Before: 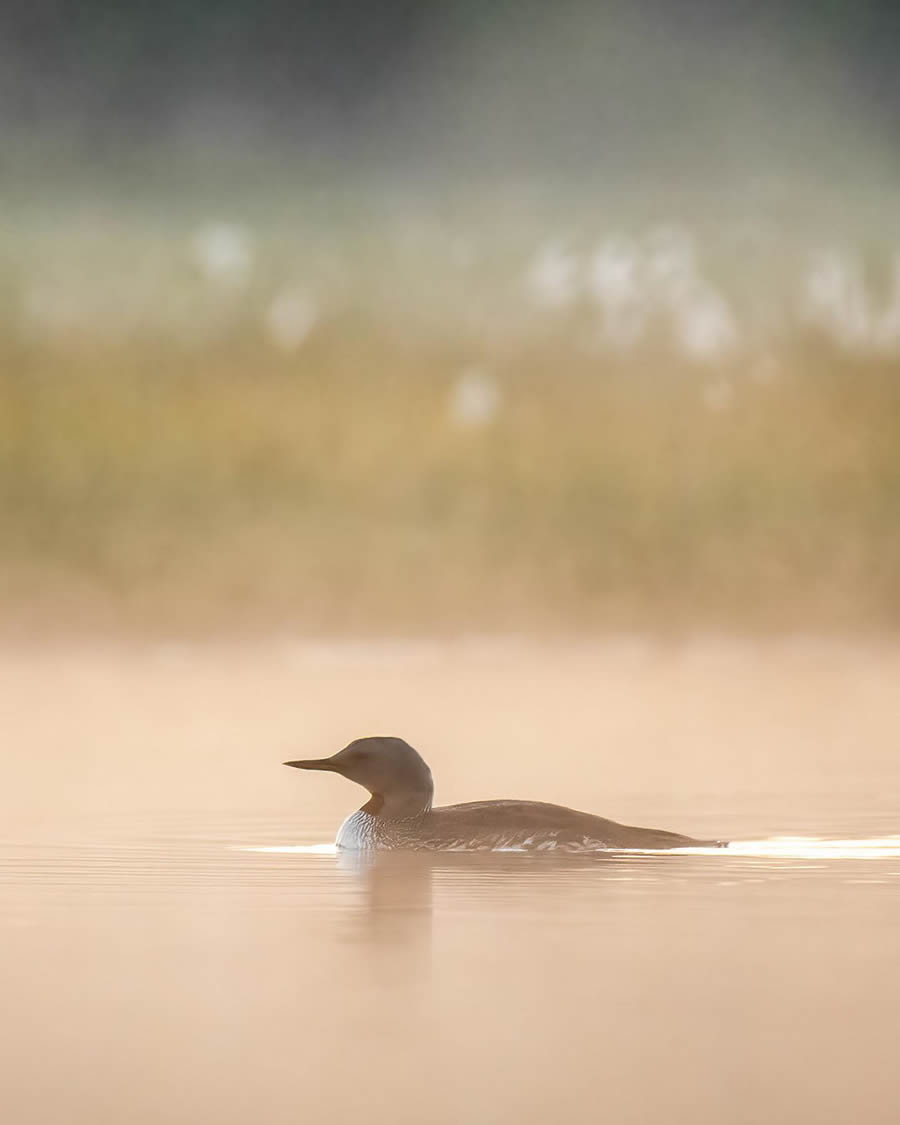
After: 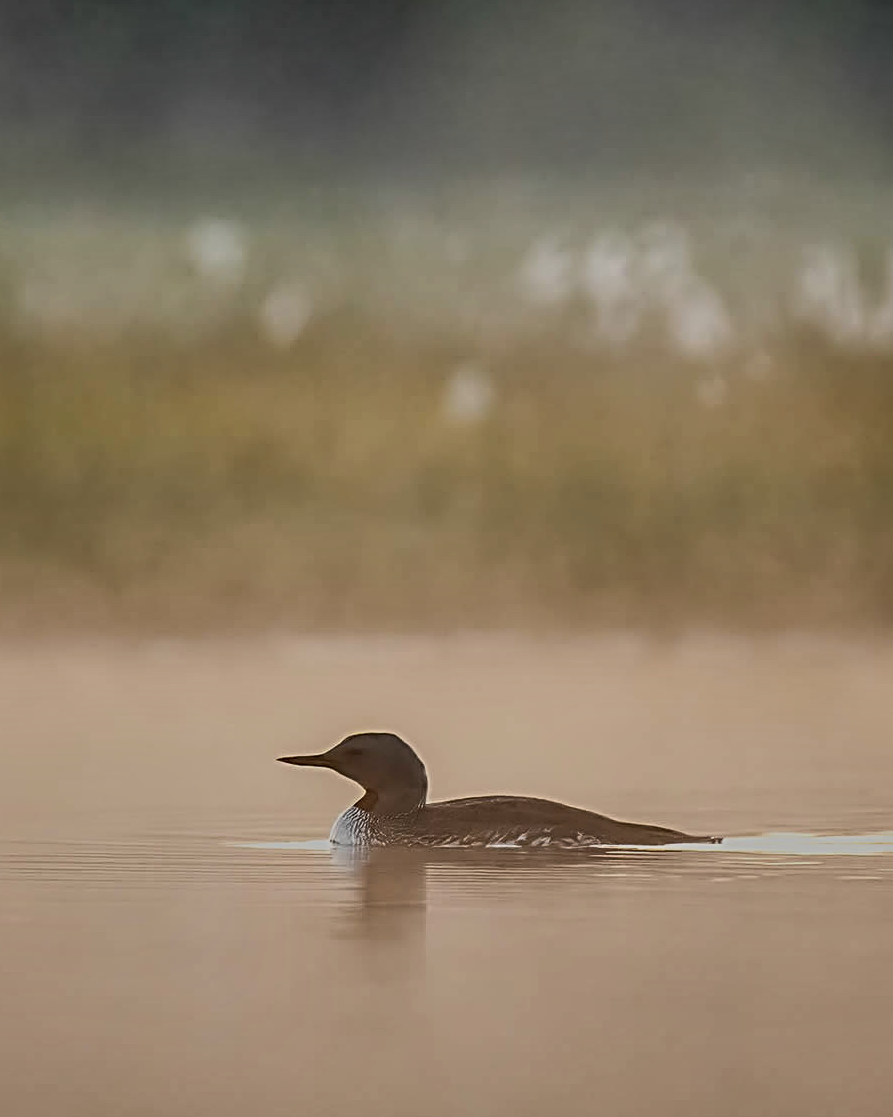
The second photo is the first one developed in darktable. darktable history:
crop and rotate: left 0.679%, top 0.364%, bottom 0.262%
contrast brightness saturation: contrast 0.027, brightness 0.064, saturation 0.126
shadows and highlights: radius 107.21, shadows 45.48, highlights -66.29, low approximation 0.01, soften with gaussian
local contrast: detail 130%
sharpen: radius 3.657, amount 0.93
tone equalizer: -8 EV -1.98 EV, -7 EV -1.97 EV, -6 EV -1.97 EV, -5 EV -1.99 EV, -4 EV -1.98 EV, -3 EV -1.99 EV, -2 EV -1.99 EV, -1 EV -1.62 EV, +0 EV -1.98 EV, edges refinement/feathering 500, mask exposure compensation -1.57 EV, preserve details no
exposure: exposure 0.647 EV, compensate highlight preservation false
